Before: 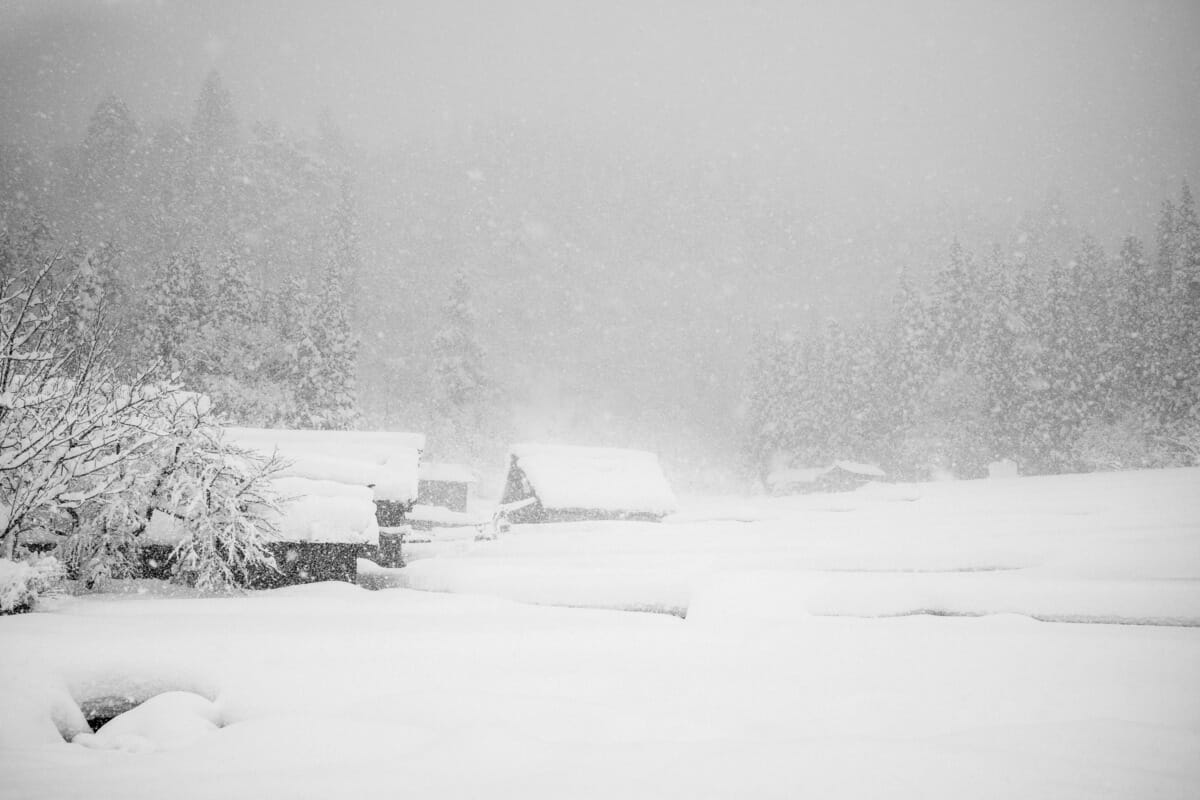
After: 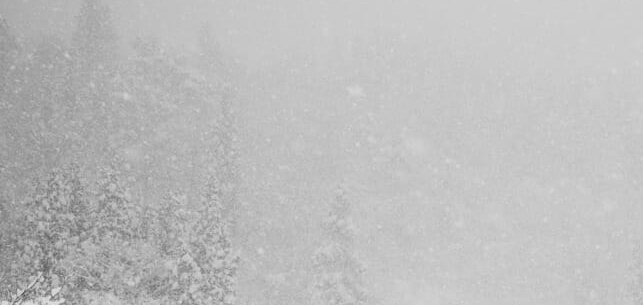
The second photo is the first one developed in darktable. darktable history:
crop: left 10.078%, top 10.605%, right 36.273%, bottom 51.245%
